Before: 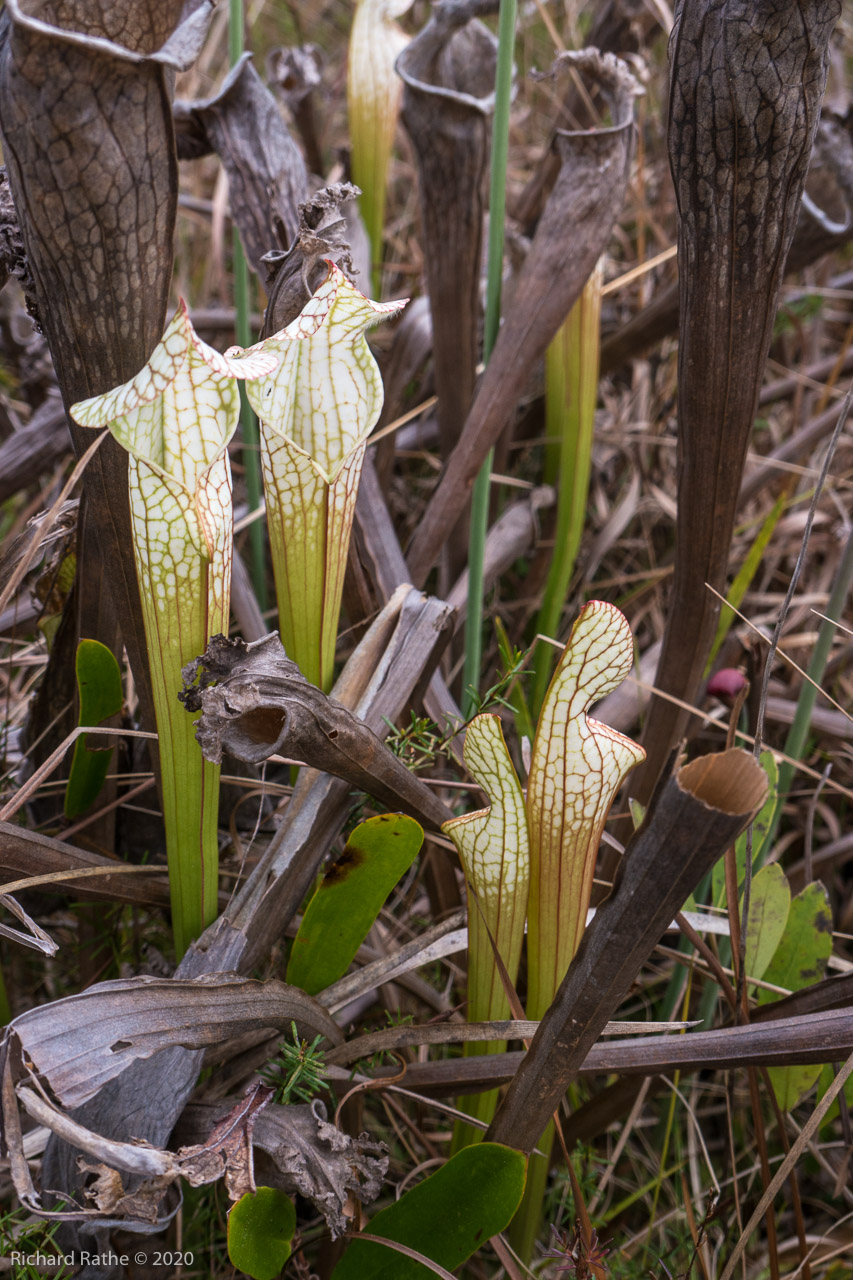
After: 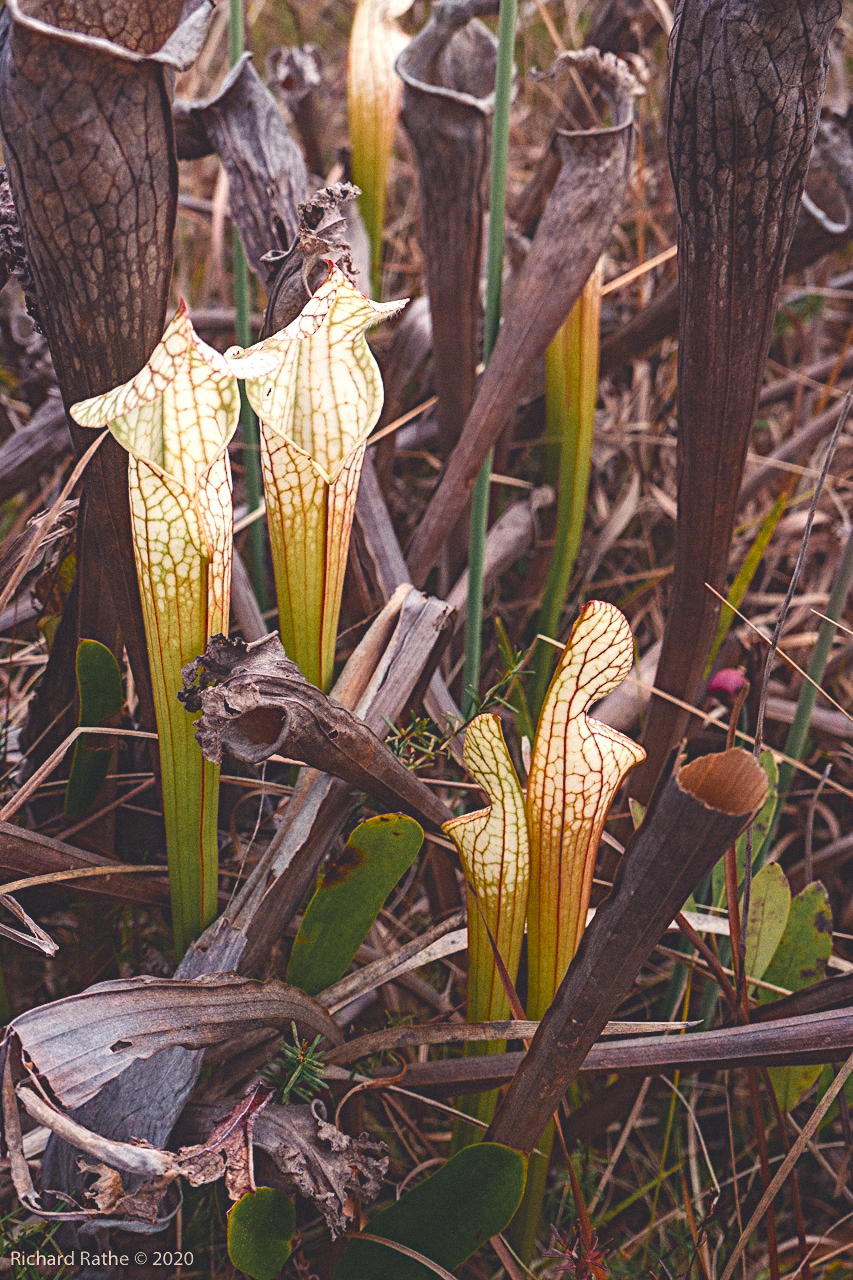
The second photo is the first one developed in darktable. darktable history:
contrast equalizer "negative clarity": octaves 7, y [[0.6 ×6], [0.55 ×6], [0 ×6], [0 ×6], [0 ×6]], mix -0.3
color equalizer "creative | pacific": saturation › orange 1.03, saturation › yellow 0.883, saturation › green 0.883, saturation › blue 1.08, saturation › magenta 1.05, hue › orange -4.88, hue › green 8.78, brightness › red 1.06, brightness › orange 1.08, brightness › yellow 0.916, brightness › green 0.916, brightness › cyan 1.04, brightness › blue 1.12, brightness › magenta 1.07
diffuse or sharpen "_builtin_sharpen demosaicing | AA filter": edge sensitivity 1, 1st order anisotropy 100%, 2nd order anisotropy 100%, 3rd order anisotropy 100%, 4th order anisotropy 100%, 1st order speed -25%, 2nd order speed -25%, 3rd order speed -25%, 4th order speed -25%
diffuse or sharpen "bloom 20%": radius span 32, 1st order speed 50%, 2nd order speed 50%, 3rd order speed 50%, 4th order speed 50% | blend: blend mode normal, opacity 20%; mask: uniform (no mask)
rgb primaries "creative | pacific": red hue -0.042, red purity 1.1, green hue 0.047, green purity 1.12, blue hue -0.089, blue purity 0.88
tone equalizer "_builtin_contrast tone curve | soft": -8 EV -0.417 EV, -7 EV -0.389 EV, -6 EV -0.333 EV, -5 EV -0.222 EV, -3 EV 0.222 EV, -2 EV 0.333 EV, -1 EV 0.389 EV, +0 EV 0.417 EV, edges refinement/feathering 500, mask exposure compensation -1.57 EV, preserve details no
color balance rgb "creative | pacific": shadows lift › chroma 3%, shadows lift › hue 280.8°, power › hue 330°, highlights gain › chroma 3%, highlights gain › hue 75.6°, global offset › luminance 2%, perceptual saturation grading › global saturation 20%, perceptual saturation grading › highlights -25%, perceptual saturation grading › shadows 50%, global vibrance 20.33%
grain "film": coarseness 0.09 ISO
